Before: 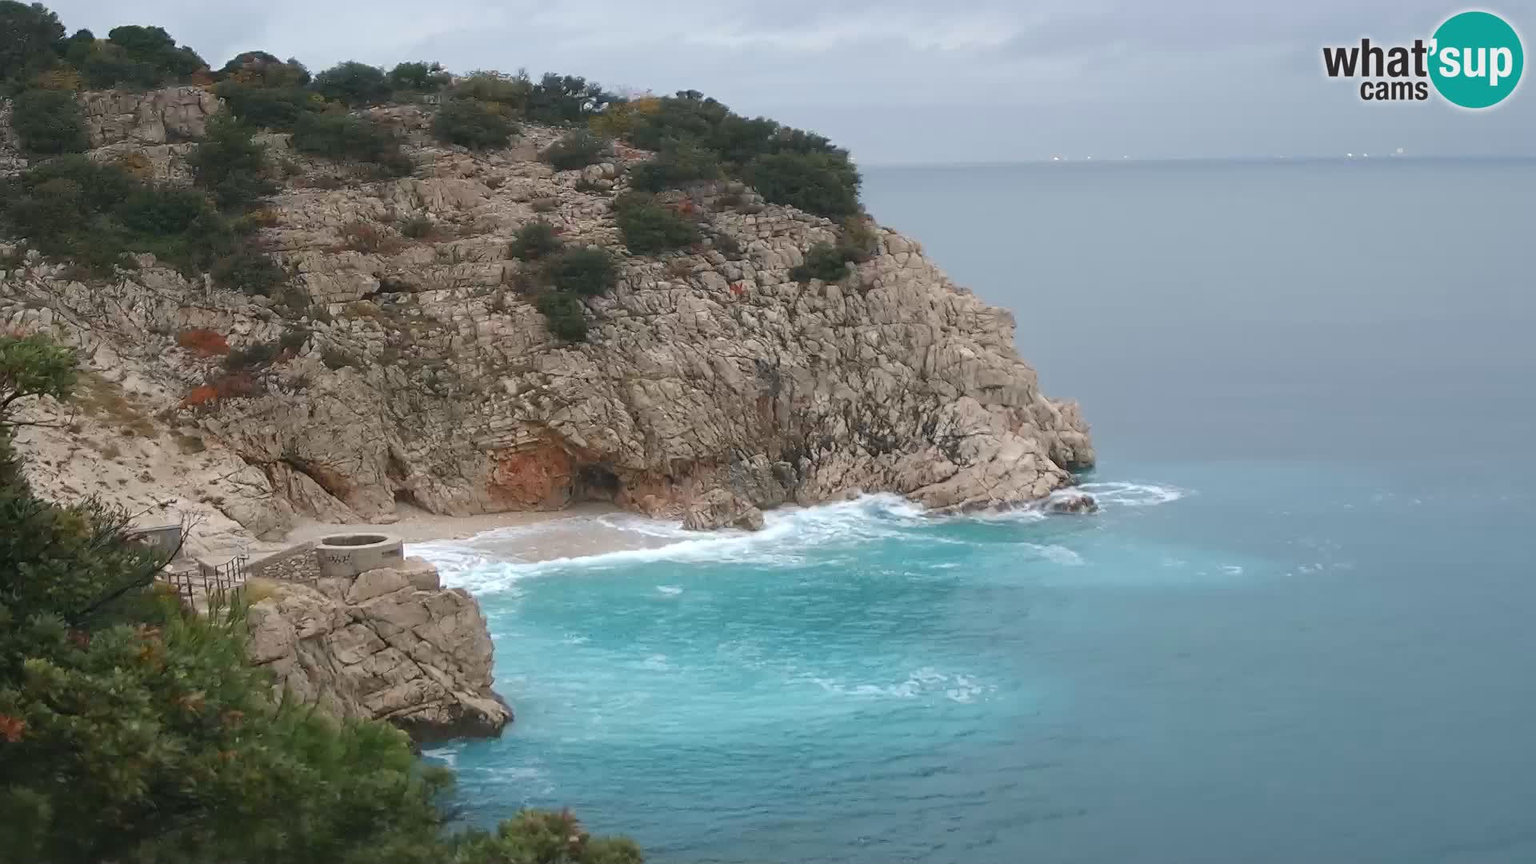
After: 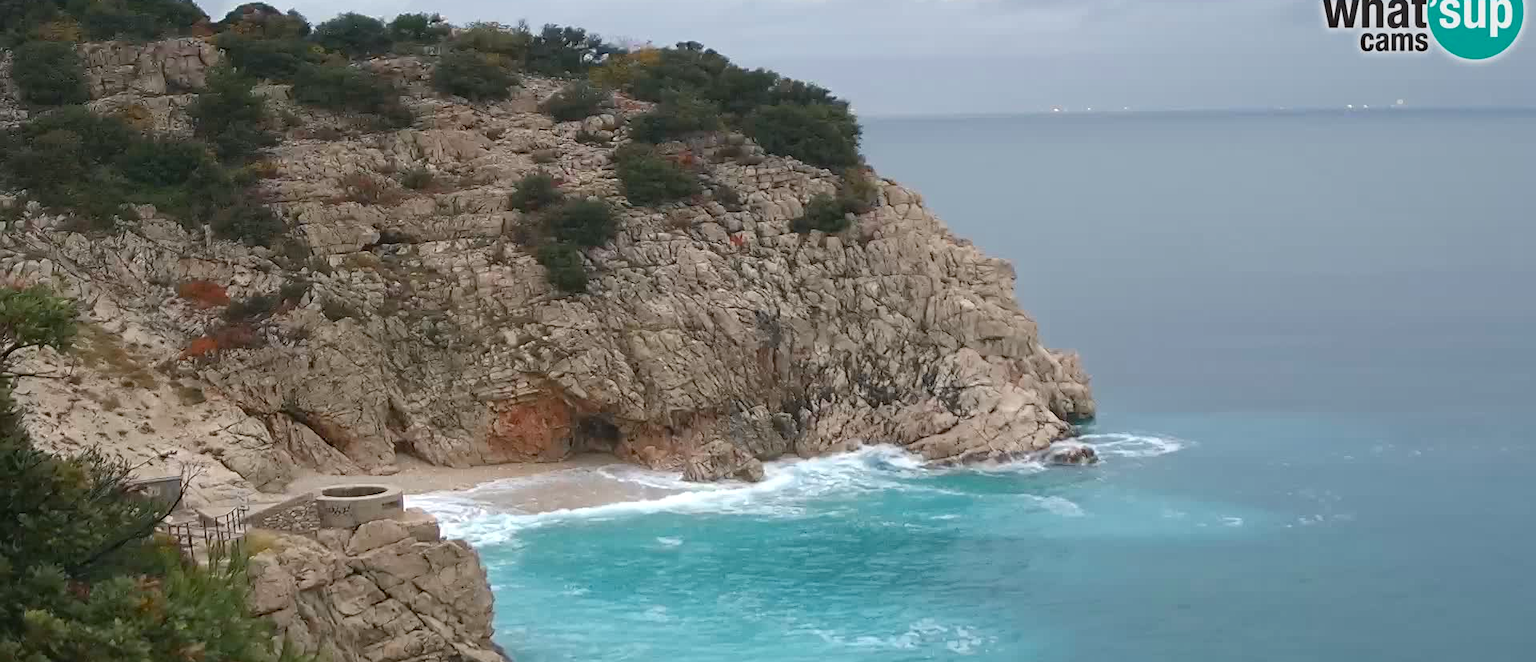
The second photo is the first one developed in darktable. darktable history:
crop: top 5.667%, bottom 17.637%
haze removal: compatibility mode true, adaptive false
